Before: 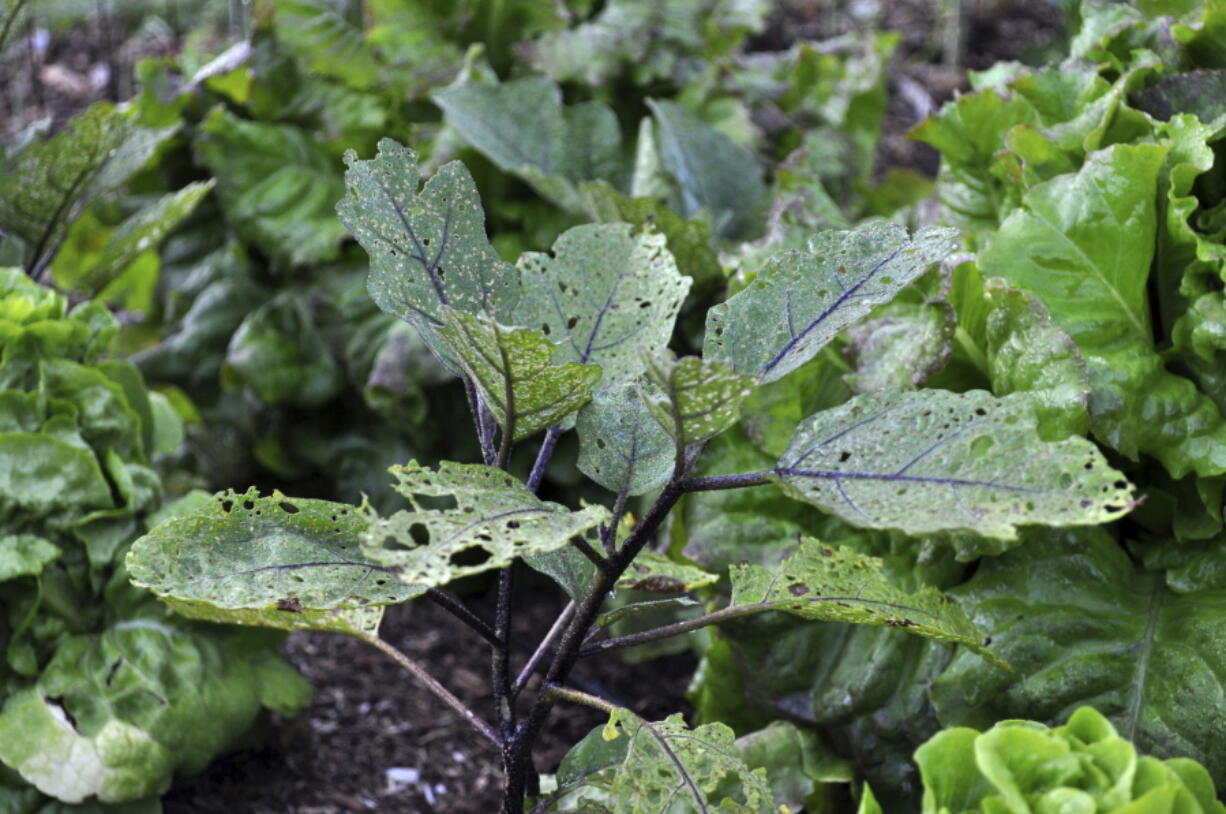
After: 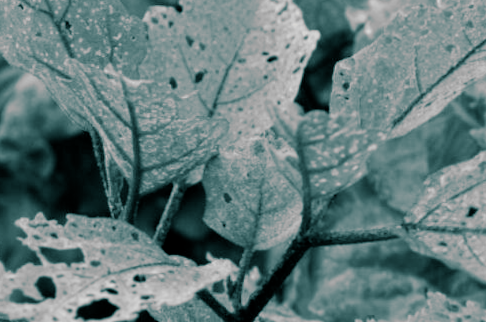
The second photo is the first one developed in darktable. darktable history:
split-toning: shadows › hue 186.43°, highlights › hue 49.29°, compress 30.29%
filmic rgb: middle gray luminance 18.42%, black relative exposure -9 EV, white relative exposure 3.75 EV, threshold 6 EV, target black luminance 0%, hardness 4.85, latitude 67.35%, contrast 0.955, highlights saturation mix 20%, shadows ↔ highlights balance 21.36%, add noise in highlights 0, preserve chrominance luminance Y, color science v3 (2019), use custom middle-gray values true, iterations of high-quality reconstruction 0, contrast in highlights soft, enable highlight reconstruction true
color balance rgb: perceptual saturation grading › global saturation 10%, global vibrance 10%
crop: left 30%, top 30%, right 30%, bottom 30%
monochrome: on, module defaults
rotate and perspective: rotation 0.192°, lens shift (horizontal) -0.015, crop left 0.005, crop right 0.996, crop top 0.006, crop bottom 0.99
